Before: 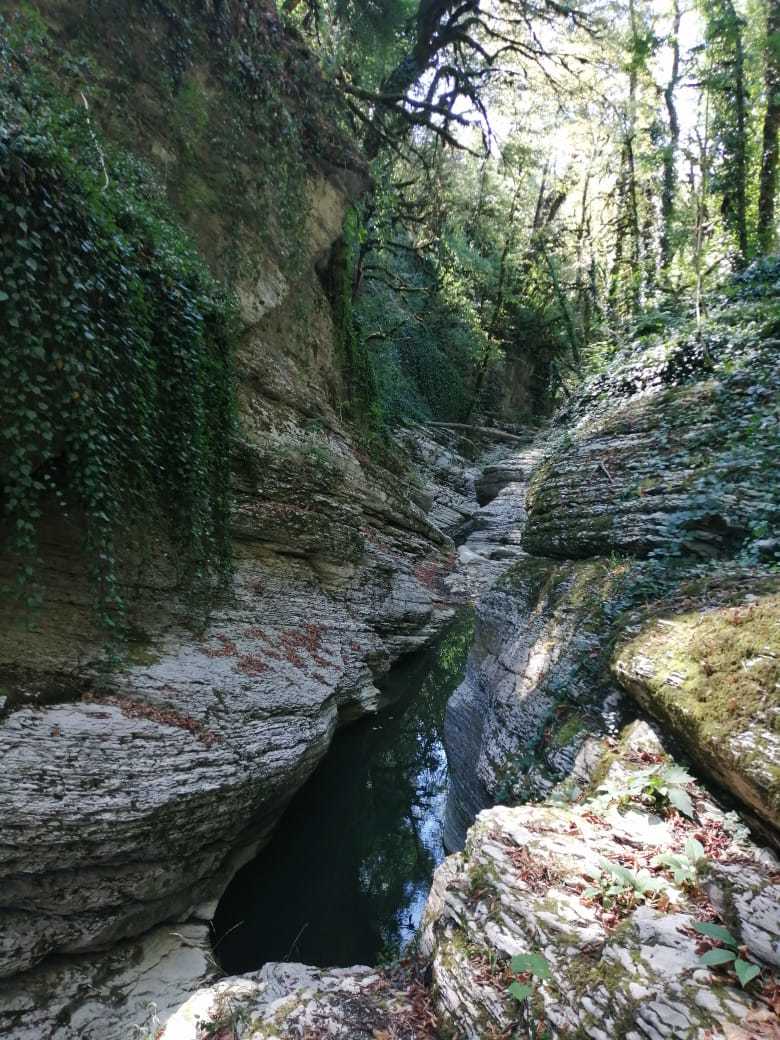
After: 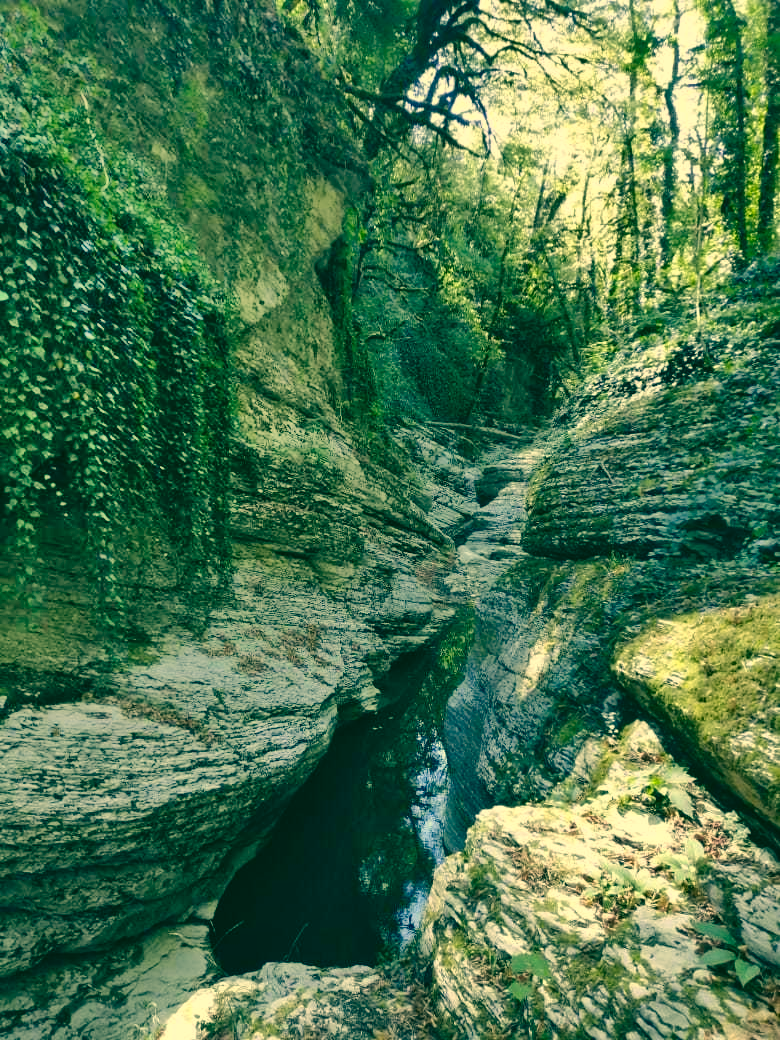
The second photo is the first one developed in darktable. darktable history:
color correction: highlights a* 2.12, highlights b* 33.94, shadows a* -37, shadows b* -5.64
shadows and highlights: shadows 75.17, highlights -61.03, soften with gaussian
